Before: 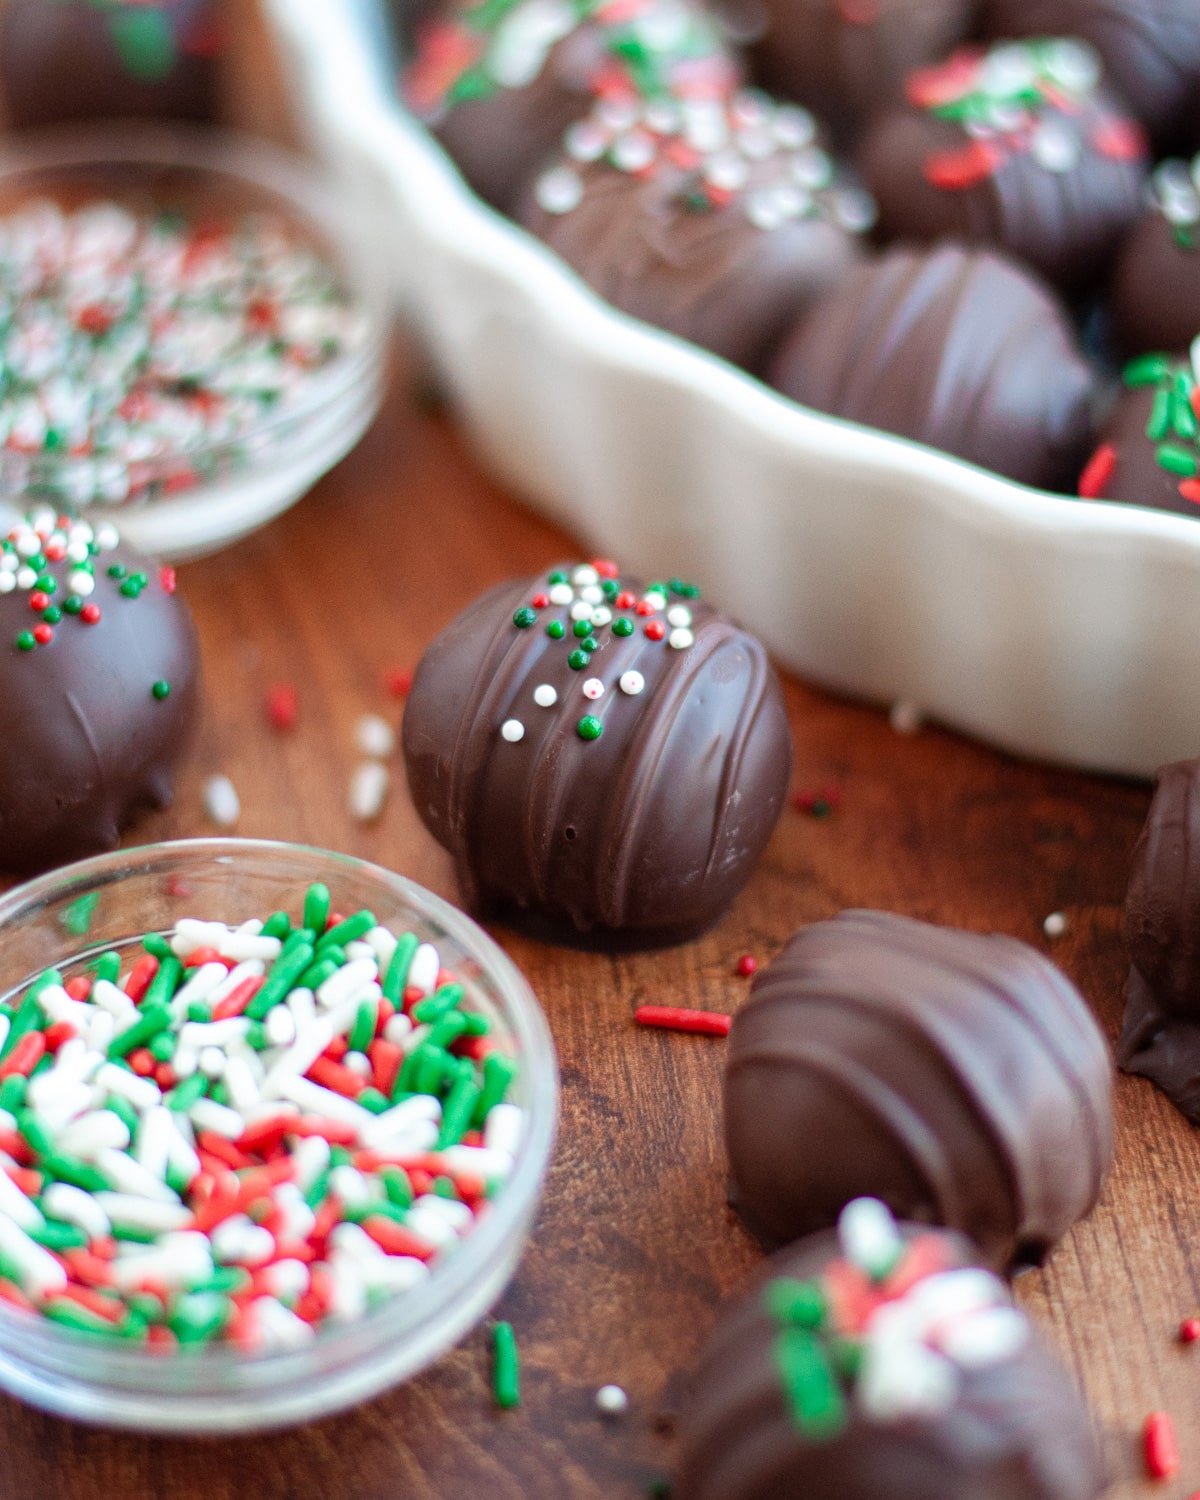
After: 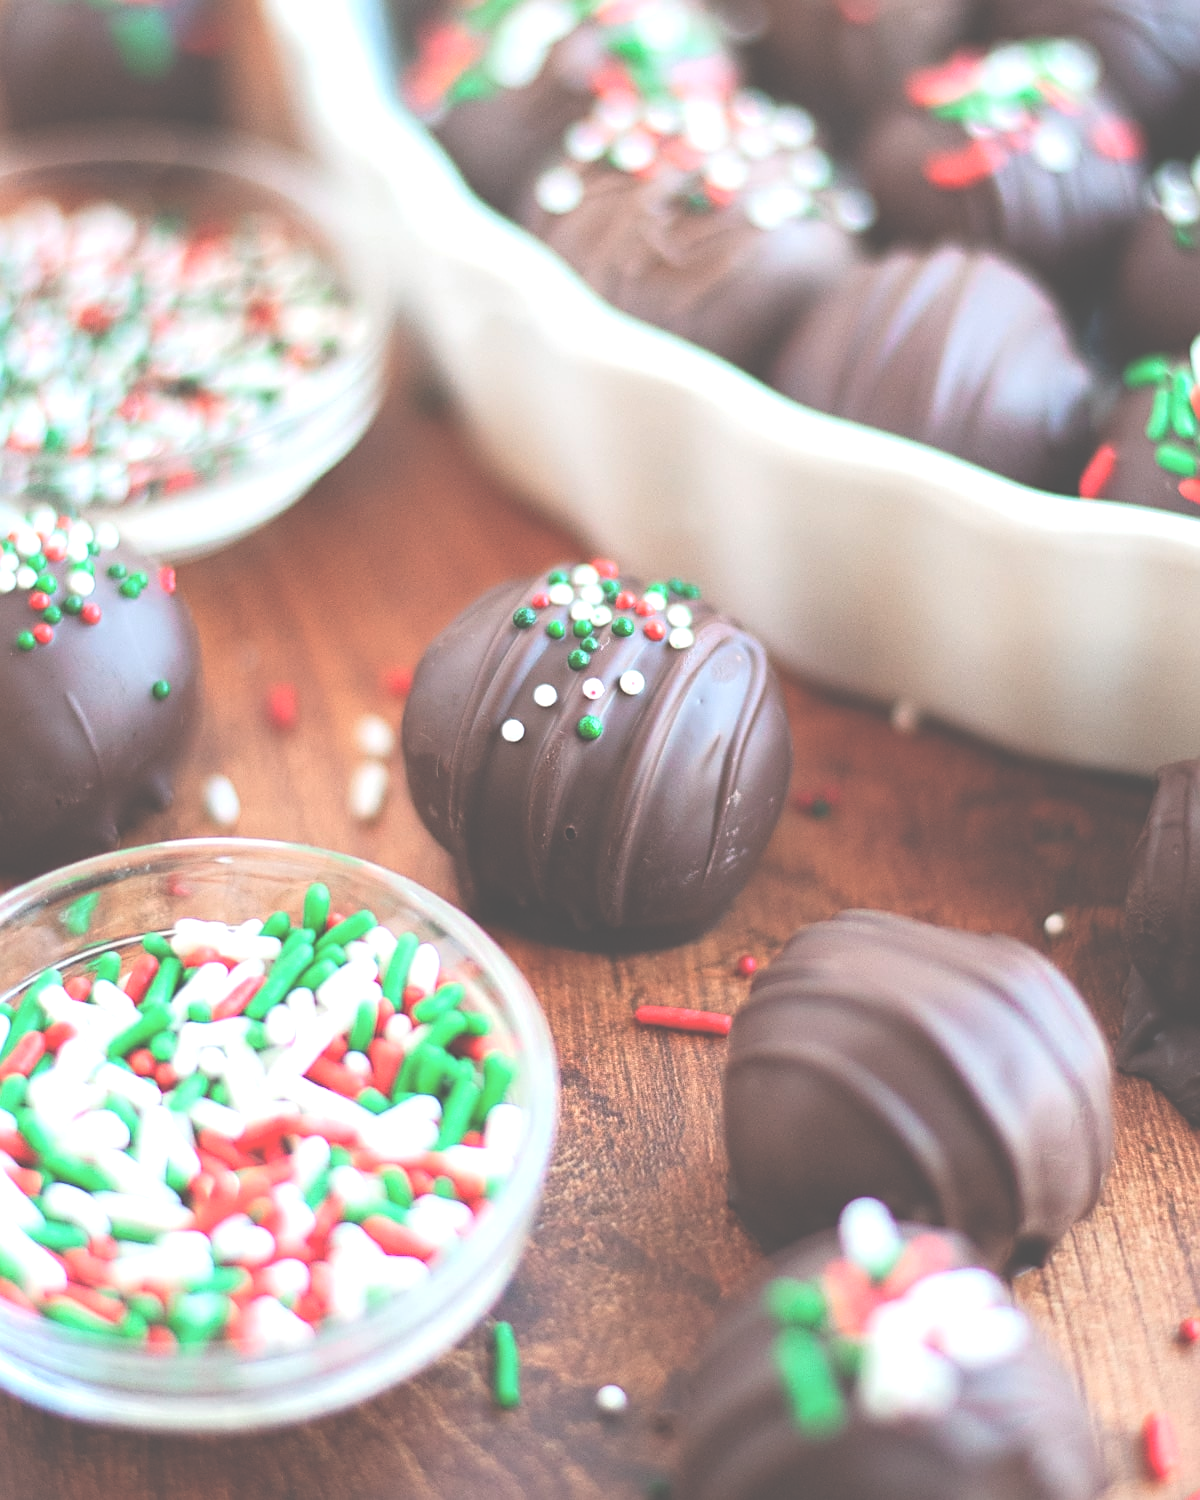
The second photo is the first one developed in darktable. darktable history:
exposure: black level correction -0.071, exposure 0.5 EV, compensate highlight preservation false
tone curve: curves: ch0 [(0, 0) (0.118, 0.034) (0.182, 0.124) (0.265, 0.214) (0.504, 0.508) (0.783, 0.825) (1, 1)], color space Lab, linked channels, preserve colors none
sharpen: on, module defaults
